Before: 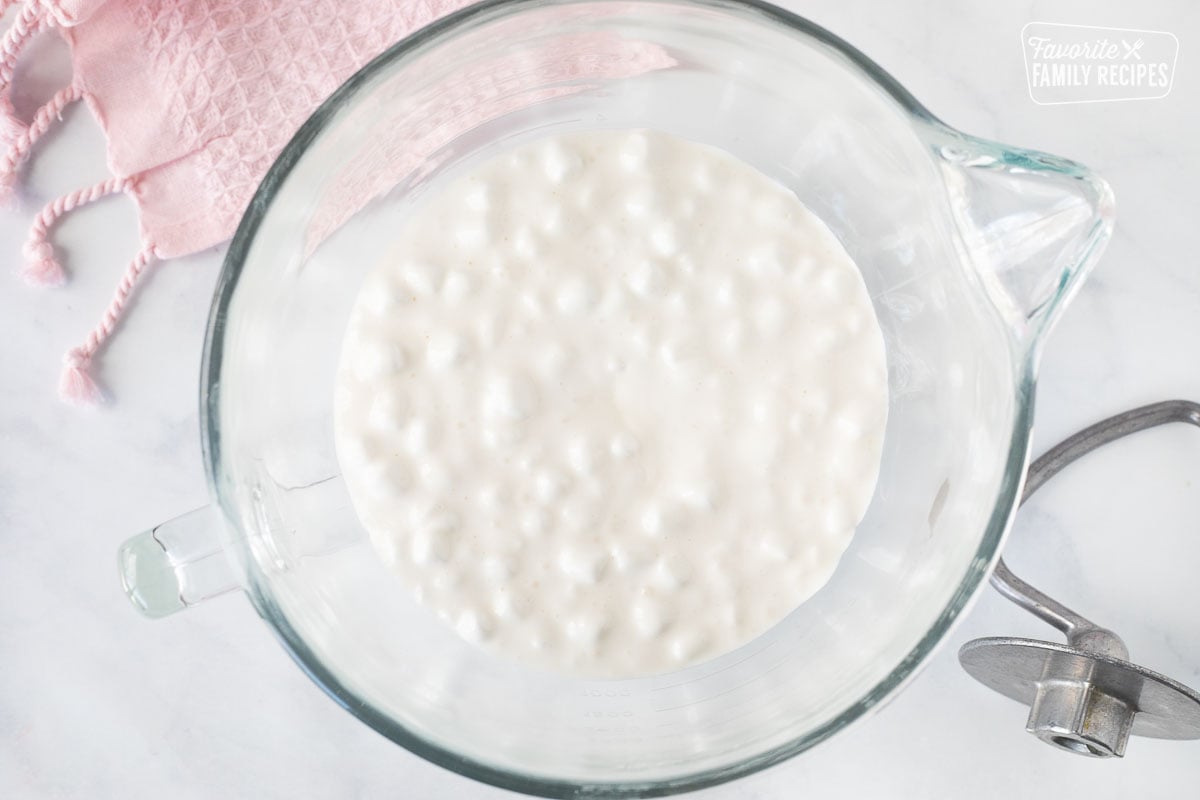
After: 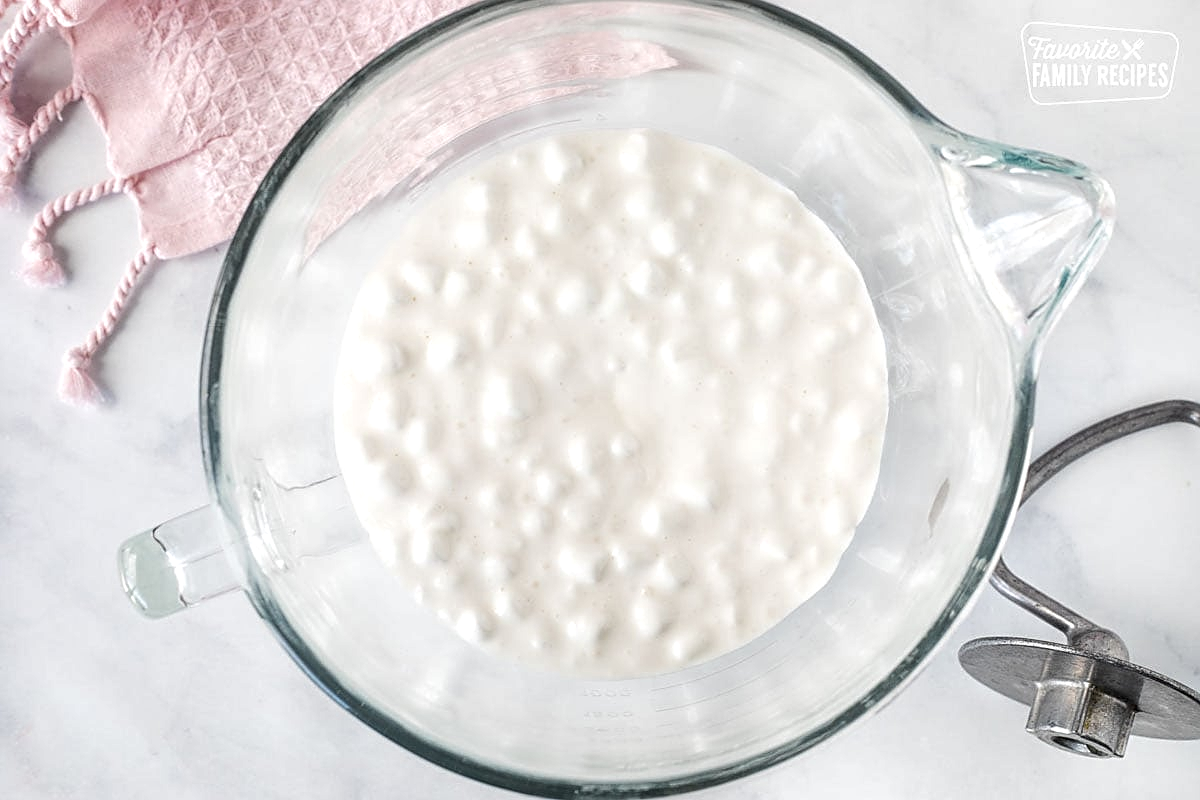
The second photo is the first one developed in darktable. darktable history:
sharpen: on, module defaults
local contrast: highlights 60%, shadows 64%, detail 160%
